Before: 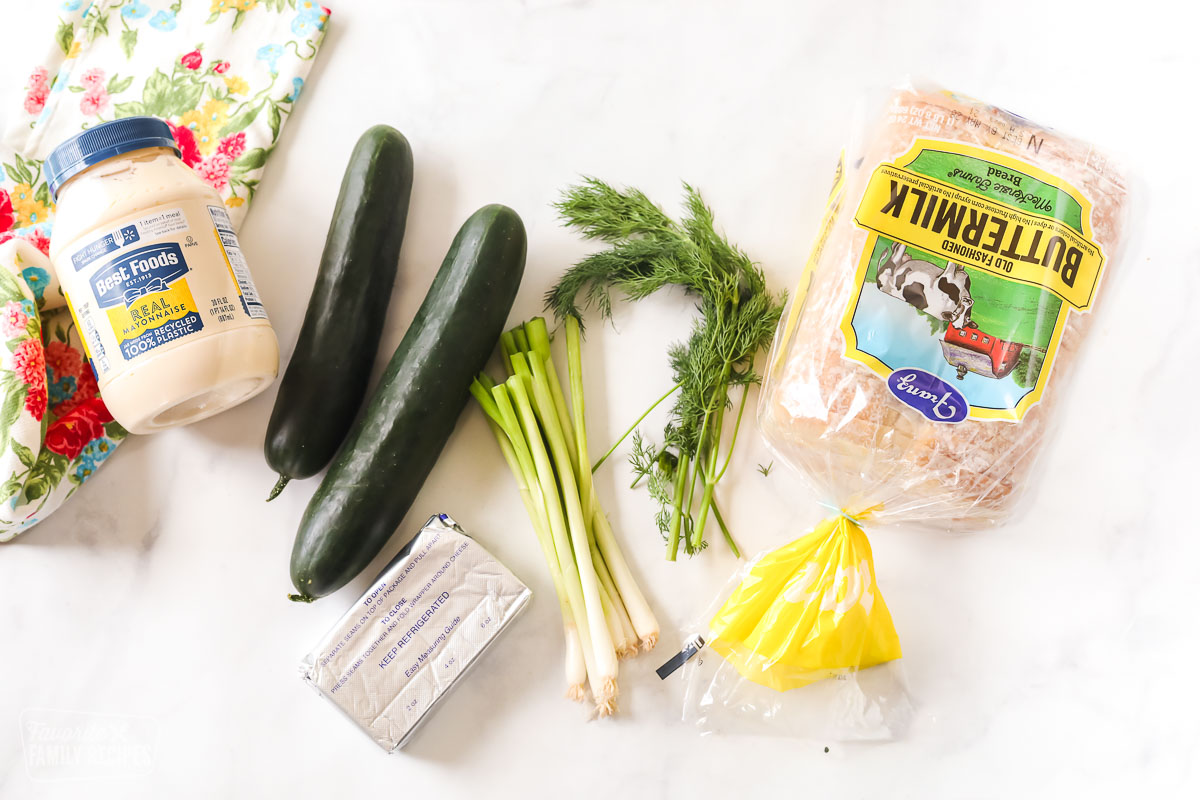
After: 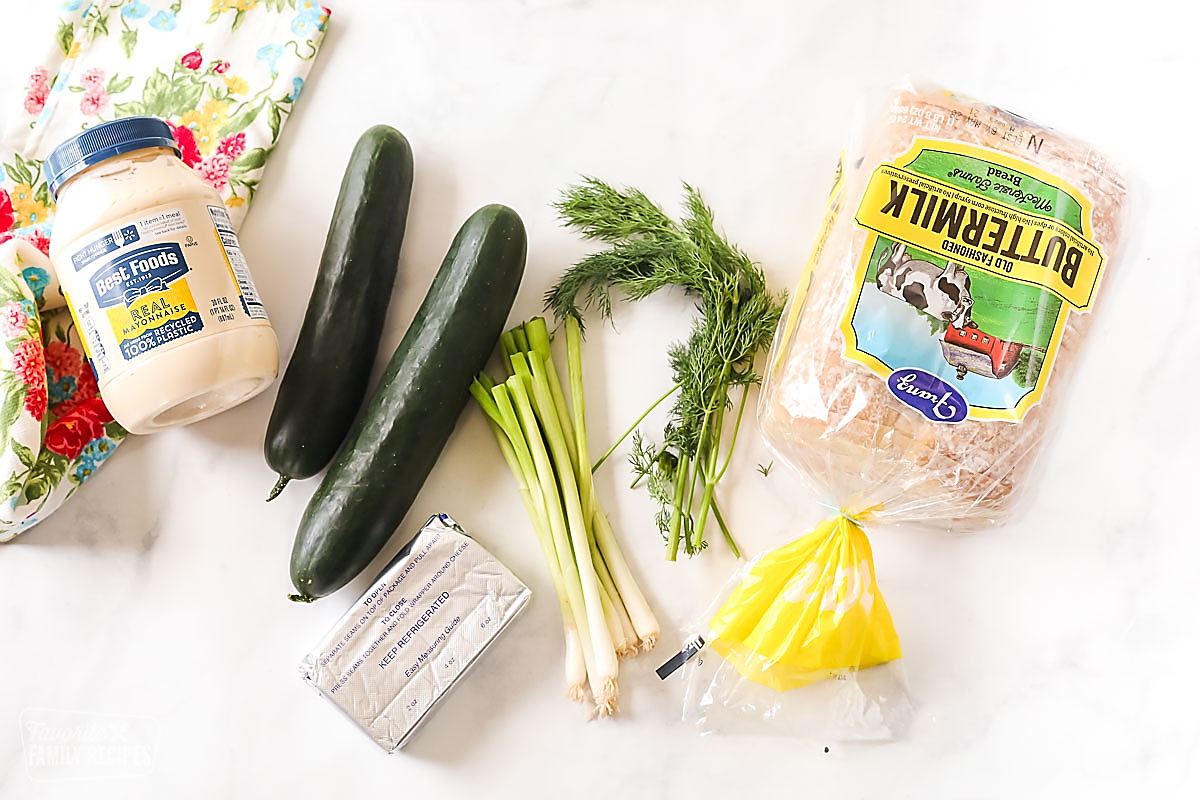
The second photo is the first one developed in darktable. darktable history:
sharpen: radius 1.407, amount 1.244, threshold 0.685
